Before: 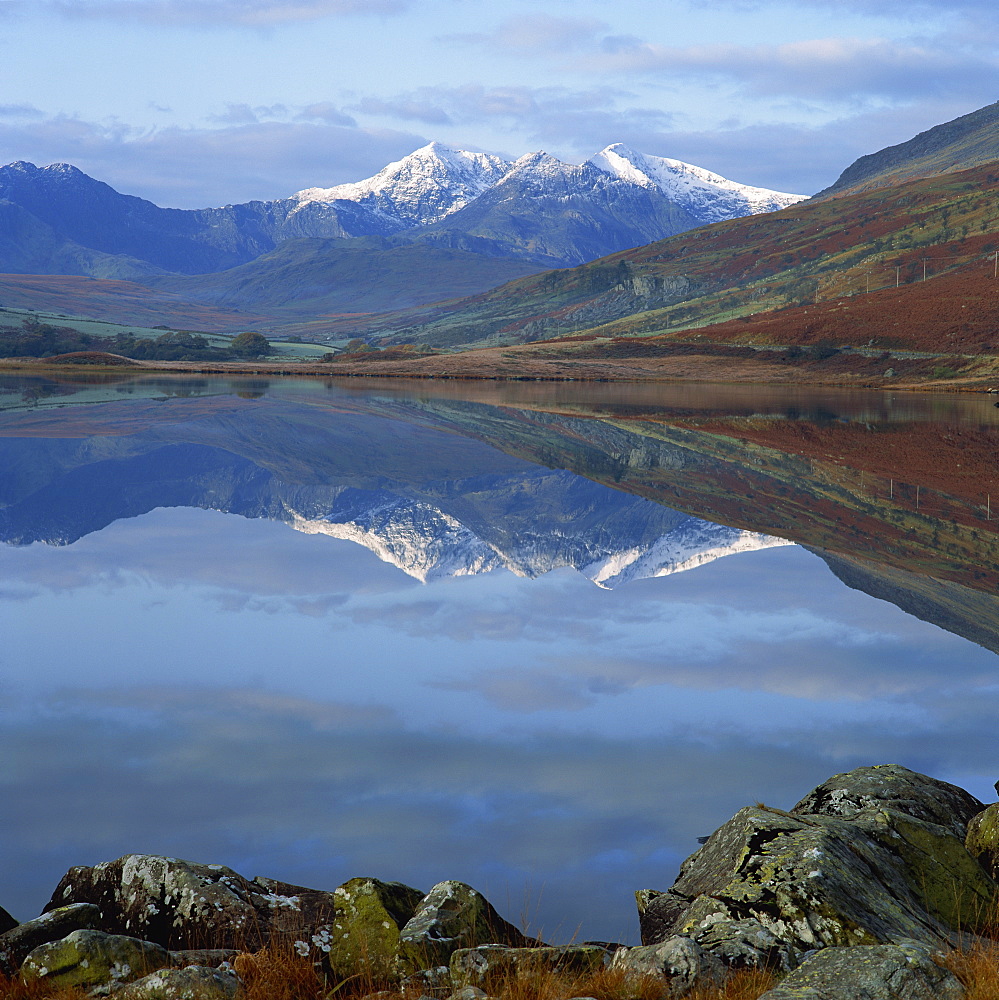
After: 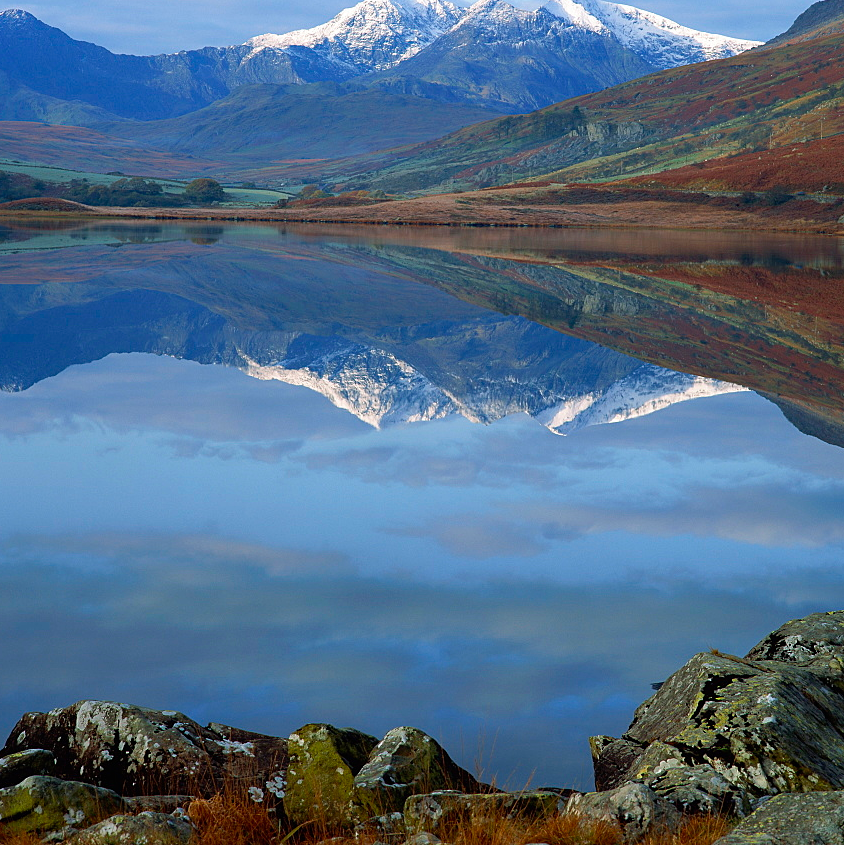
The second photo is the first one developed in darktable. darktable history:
crop and rotate: left 4.773%, top 15.401%, right 10.683%
